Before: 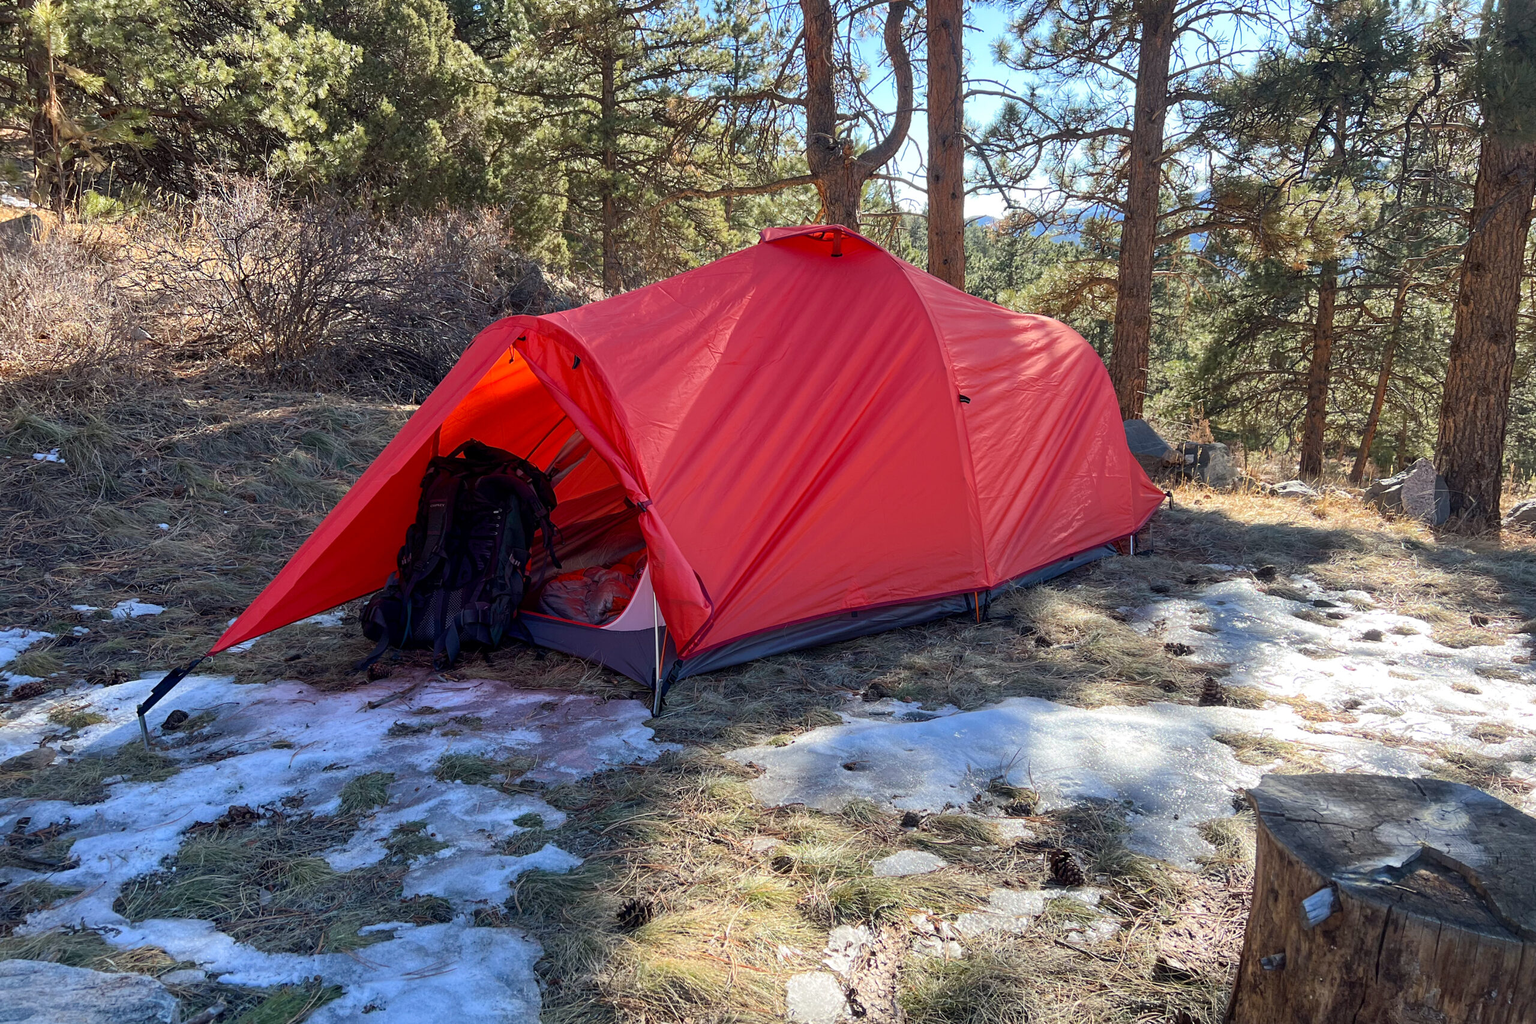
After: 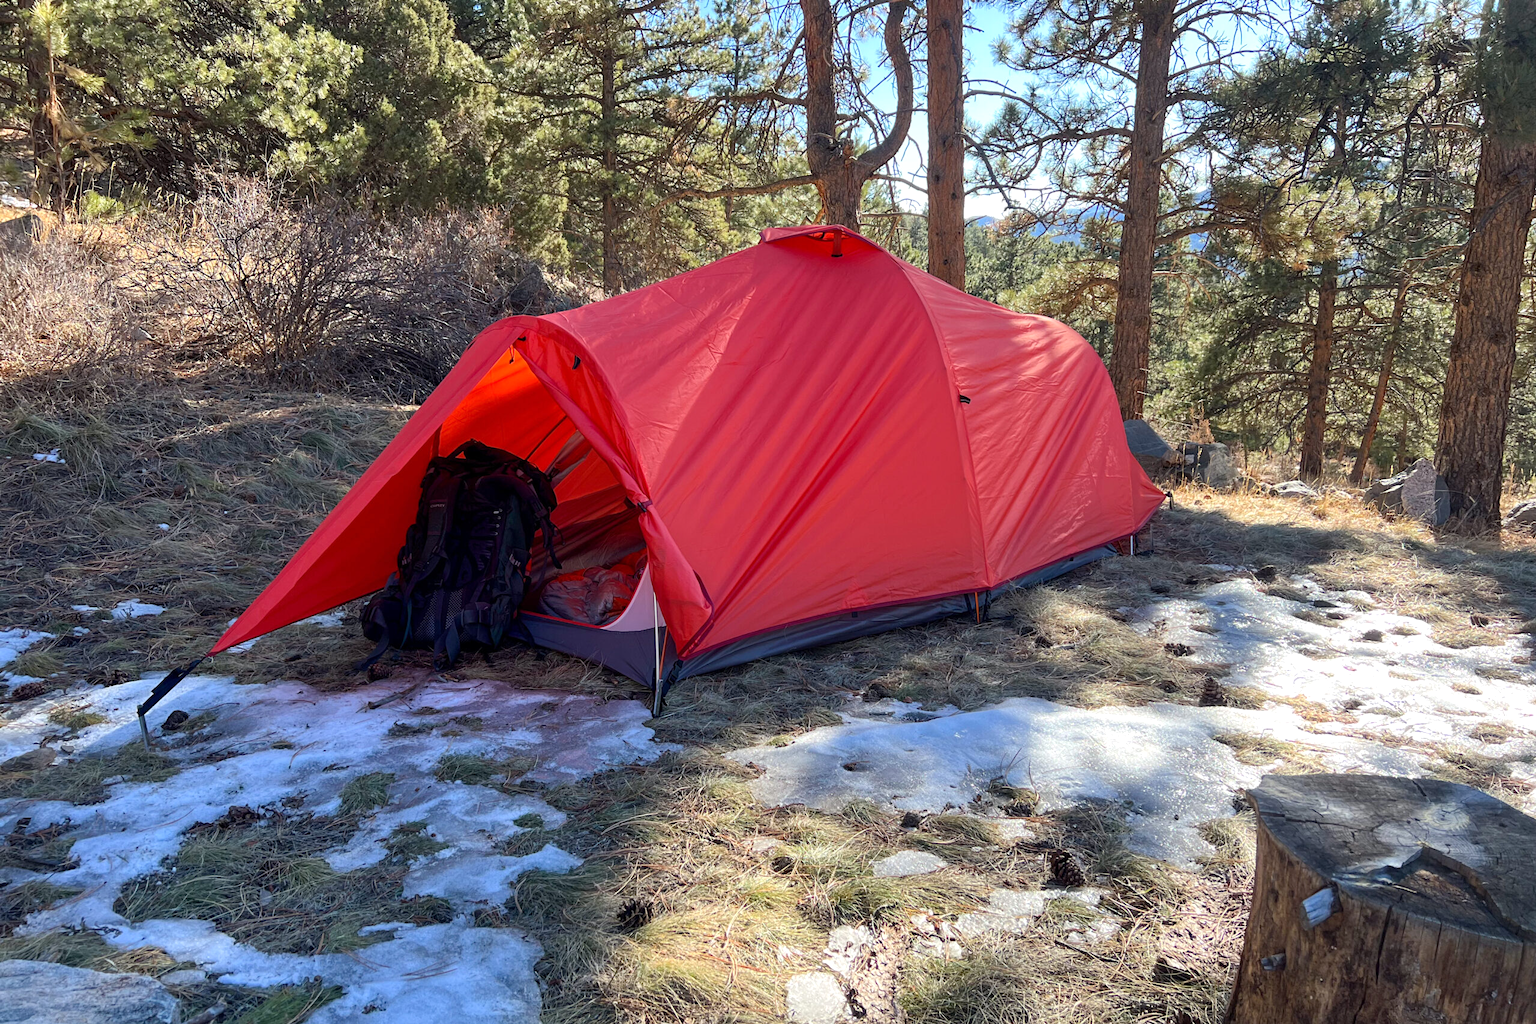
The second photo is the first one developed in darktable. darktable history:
exposure: exposure 0.123 EV, compensate highlight preservation false
